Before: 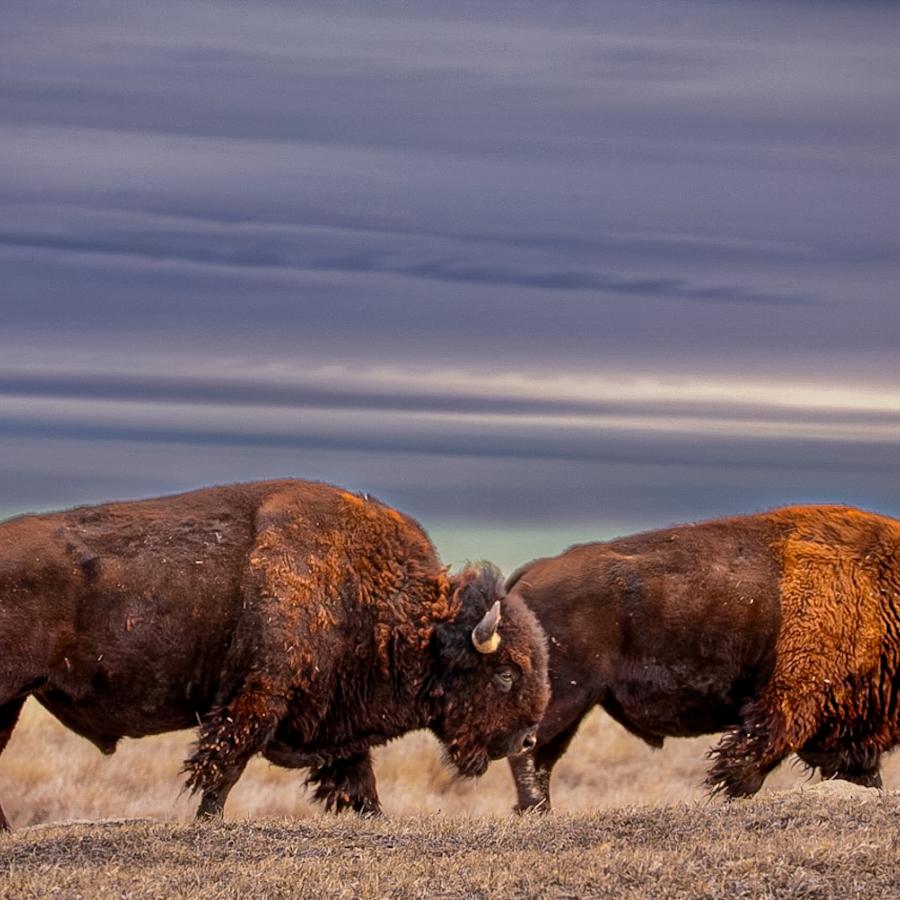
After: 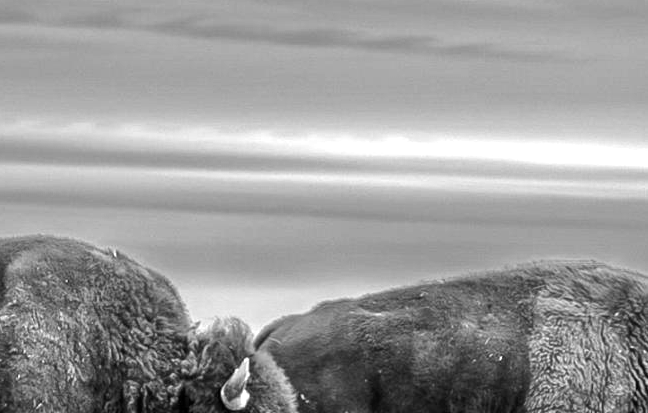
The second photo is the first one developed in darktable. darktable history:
crop and rotate: left 27.938%, top 27.046%, bottom 27.046%
color correction: highlights a* -0.772, highlights b* -8.92
white balance: red 1.05, blue 1.072
monochrome: a -35.87, b 49.73, size 1.7
exposure: exposure 1.137 EV, compensate highlight preservation false
color calibration: output gray [0.18, 0.41, 0.41, 0], gray › normalize channels true, illuminant same as pipeline (D50), adaptation XYZ, x 0.346, y 0.359, gamut compression 0
